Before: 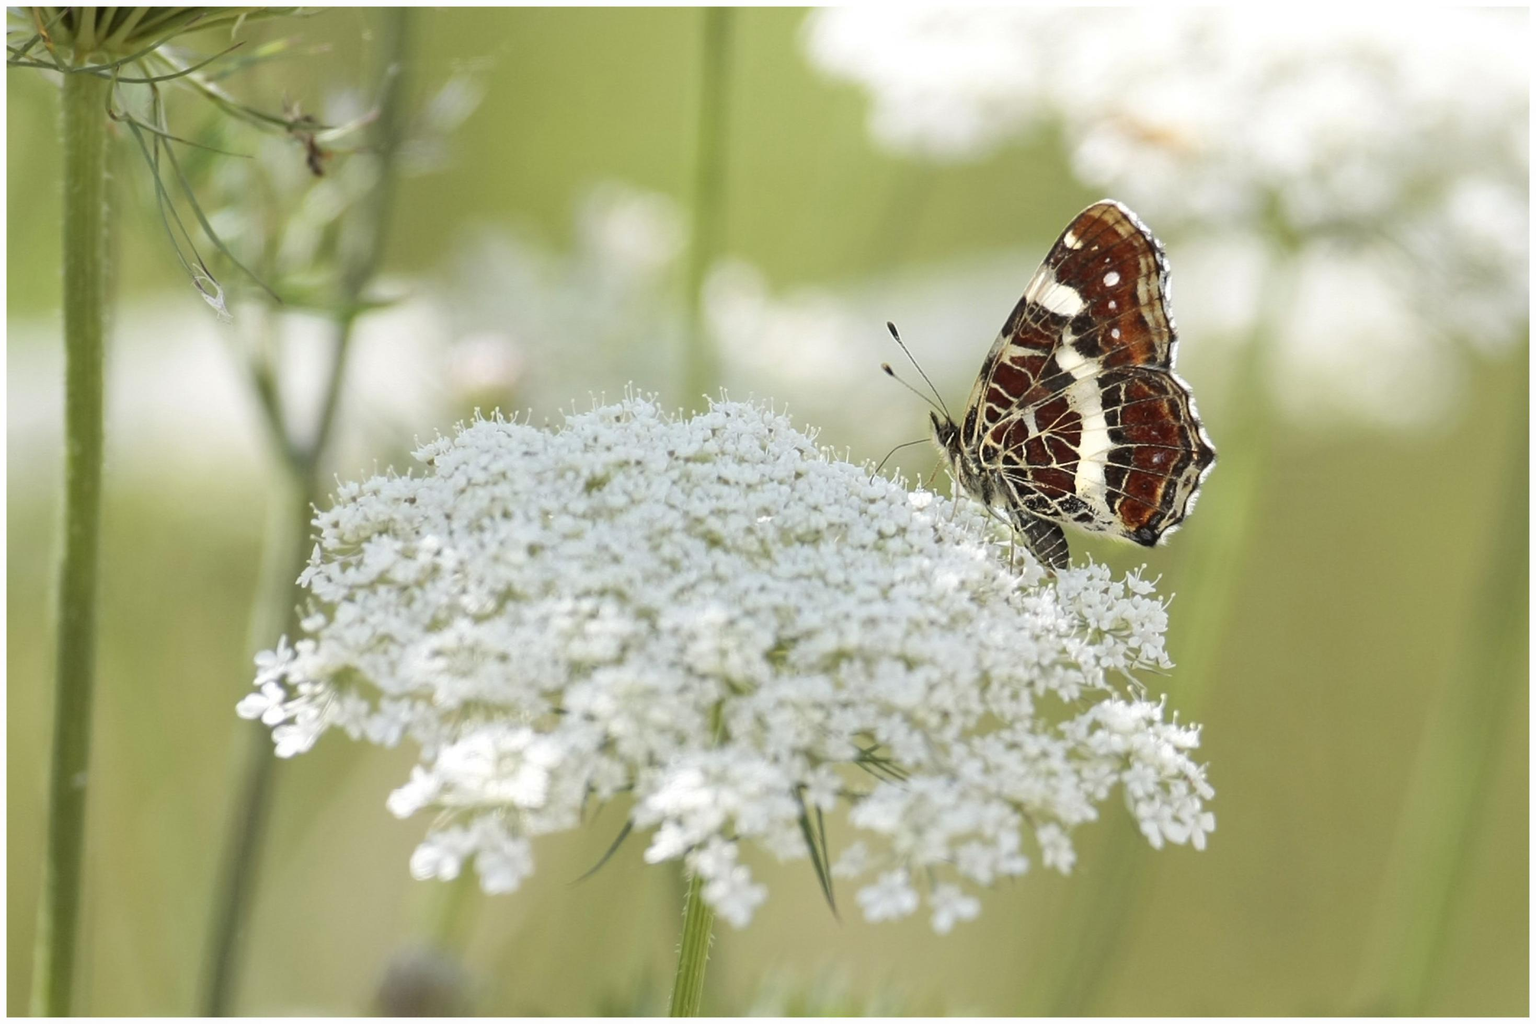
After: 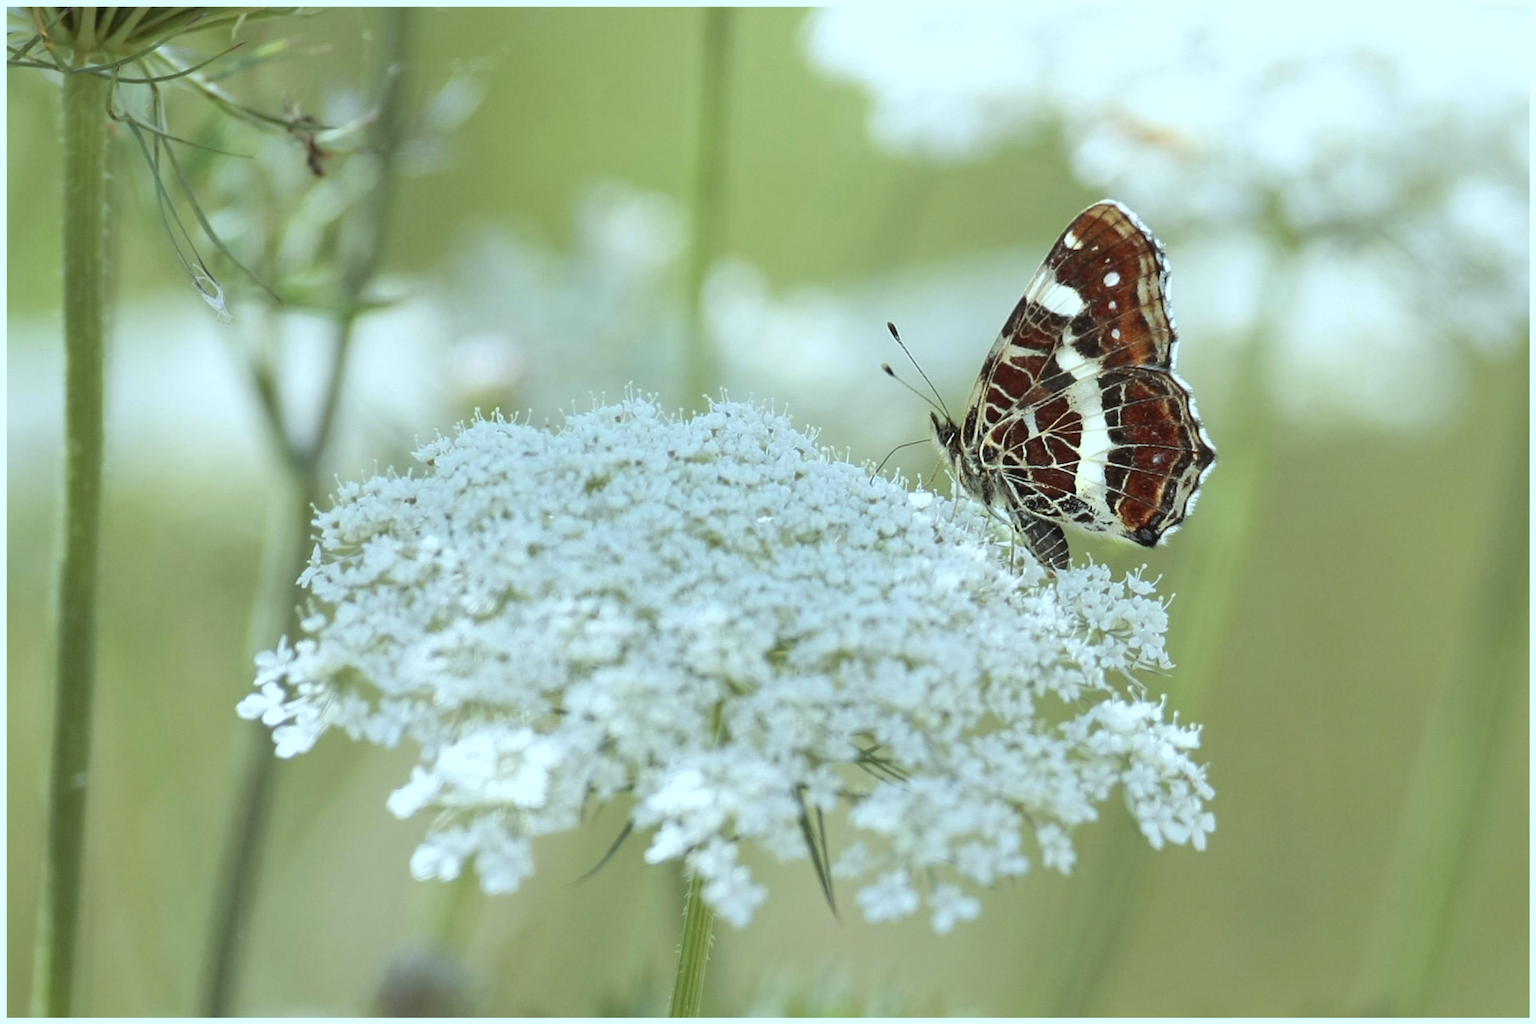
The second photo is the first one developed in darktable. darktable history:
color correction: highlights a* -9.99, highlights b* -10.14
